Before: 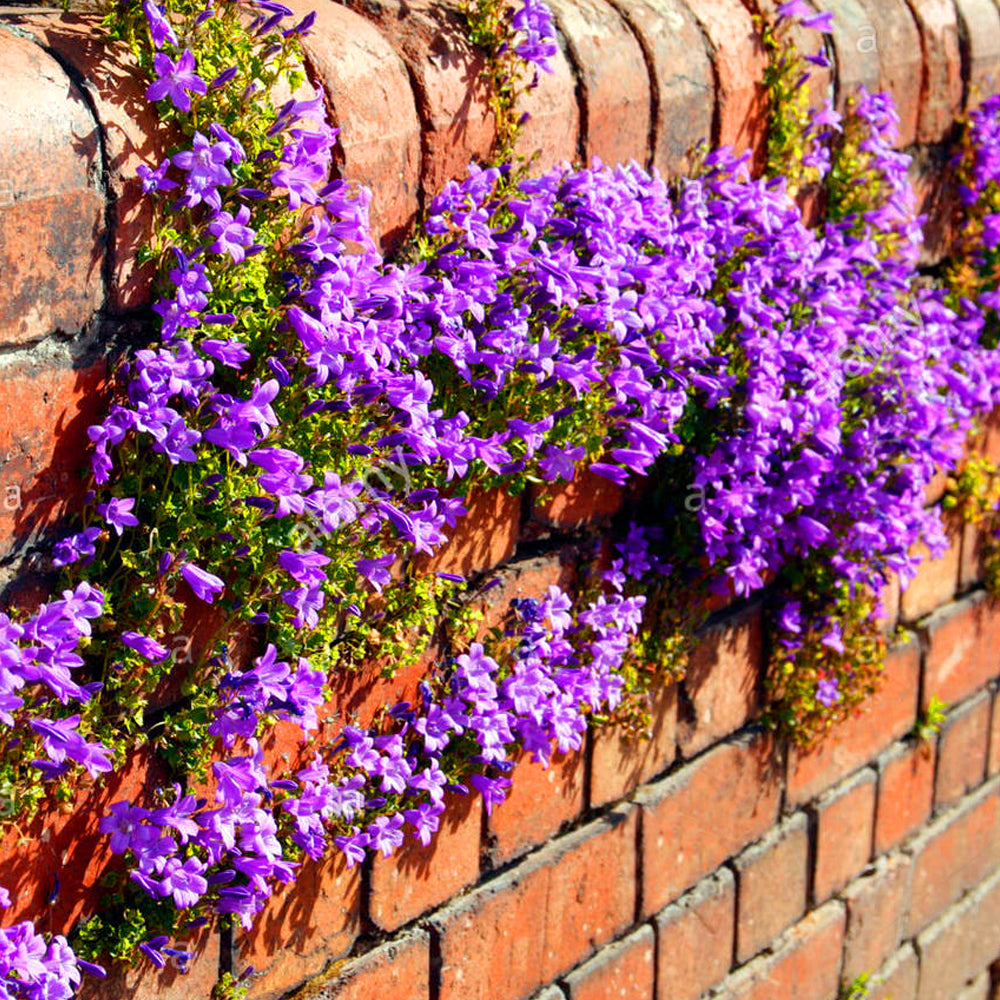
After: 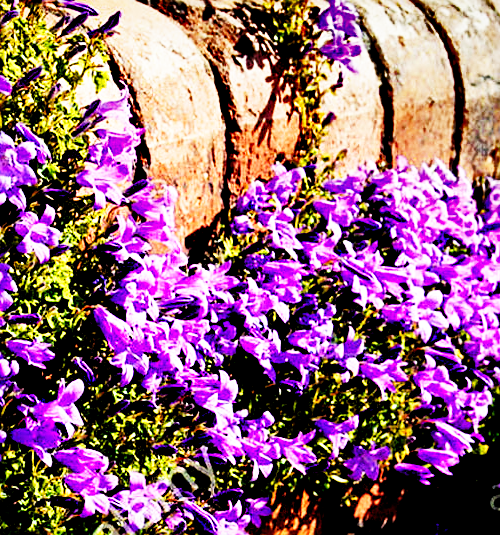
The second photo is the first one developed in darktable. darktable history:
local contrast: mode bilateral grid, contrast 25, coarseness 50, detail 123%, midtone range 0.2
crop: left 19.556%, right 30.401%, bottom 46.458%
rgb levels: levels [[0.034, 0.472, 0.904], [0, 0.5, 1], [0, 0.5, 1]]
shadows and highlights: shadows 20.91, highlights -82.73, soften with gaussian
tone equalizer: -8 EV -0.417 EV, -7 EV -0.389 EV, -6 EV -0.333 EV, -5 EV -0.222 EV, -3 EV 0.222 EV, -2 EV 0.333 EV, -1 EV 0.389 EV, +0 EV 0.417 EV, edges refinement/feathering 500, mask exposure compensation -1.57 EV, preserve details no
sigmoid: contrast 1.93, skew 0.29, preserve hue 0%
sharpen: on, module defaults
